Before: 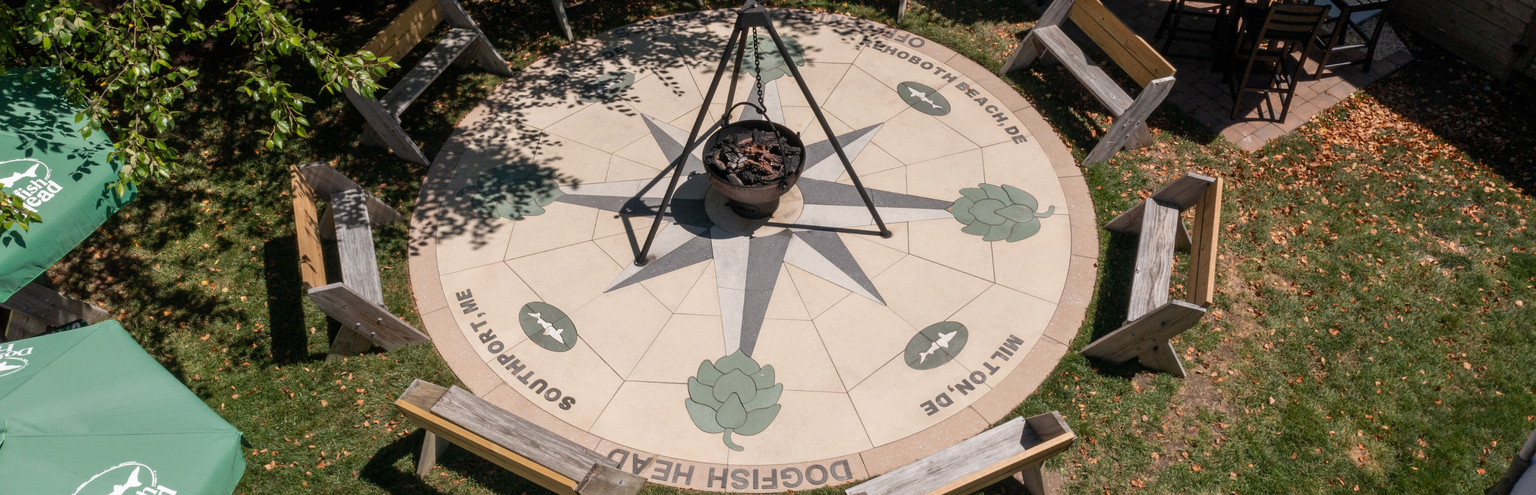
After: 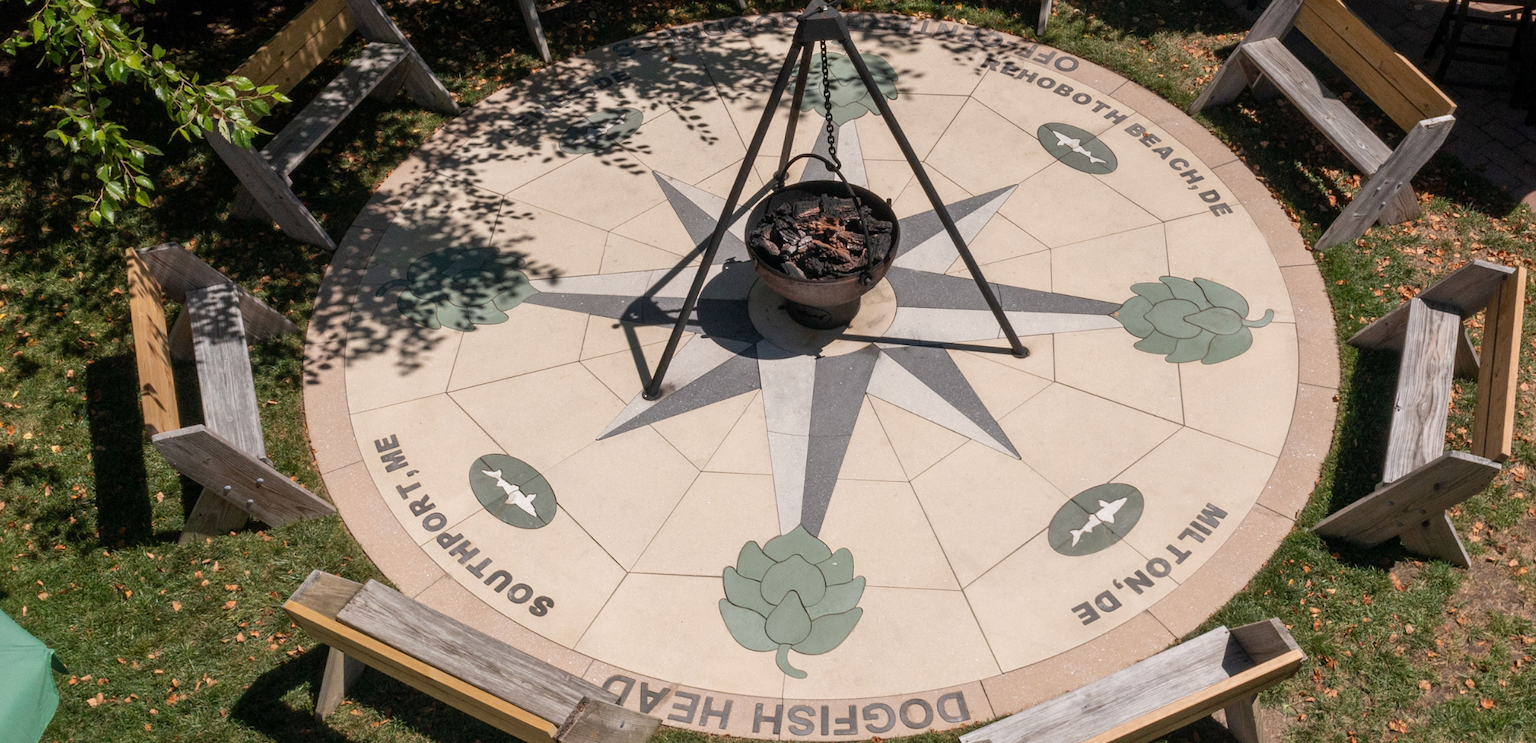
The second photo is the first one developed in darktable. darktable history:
crop and rotate: left 13.462%, right 19.929%
